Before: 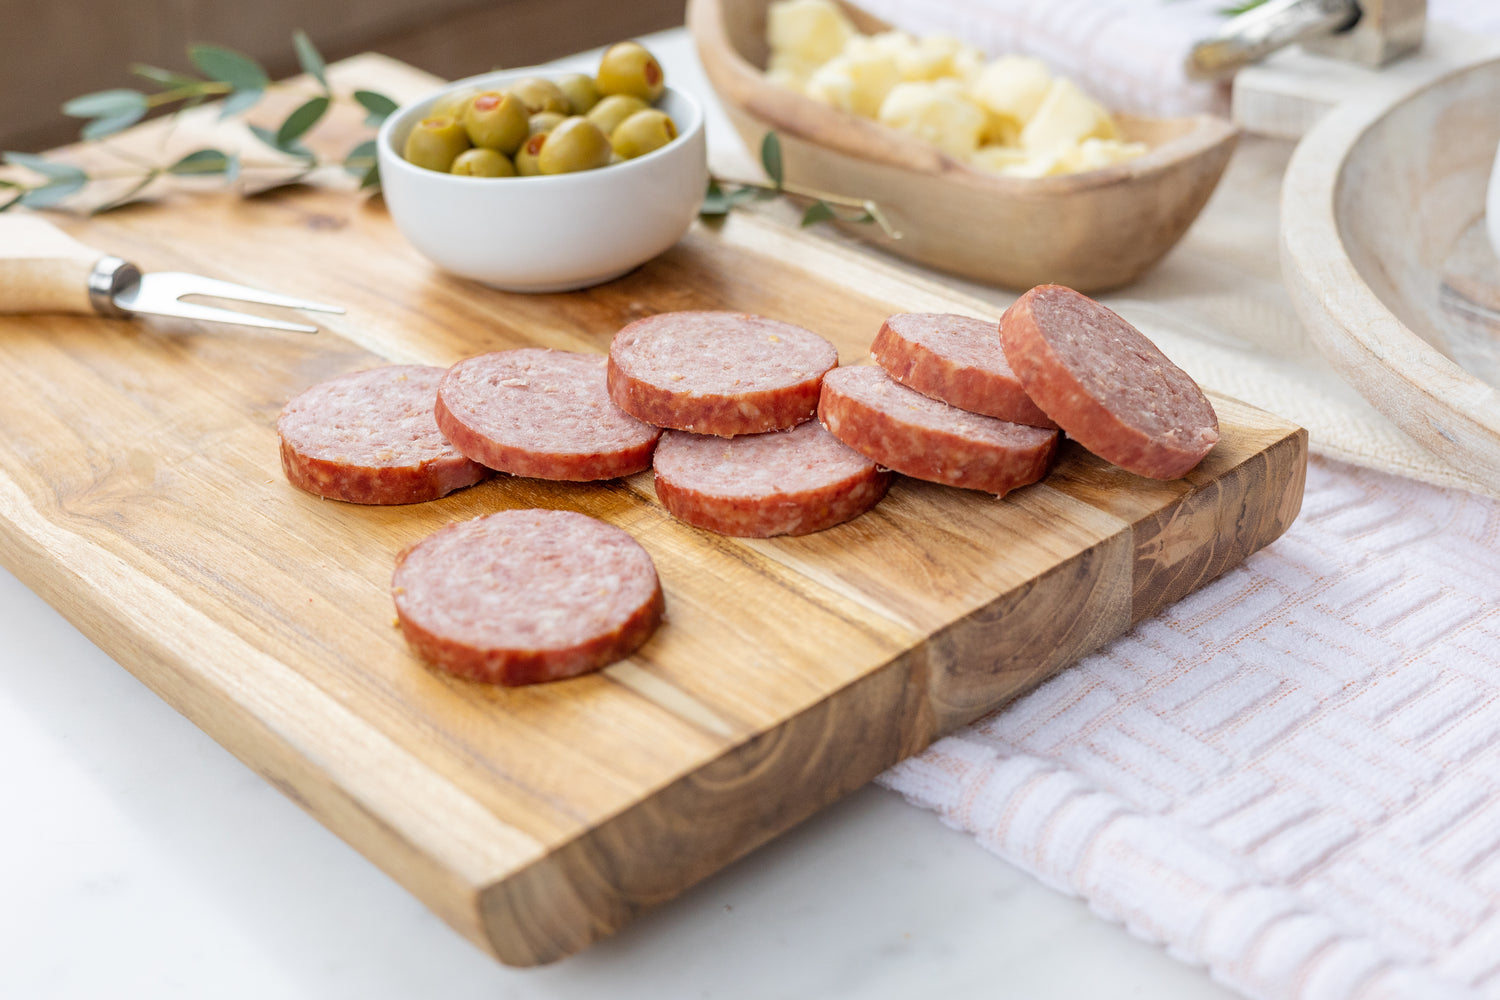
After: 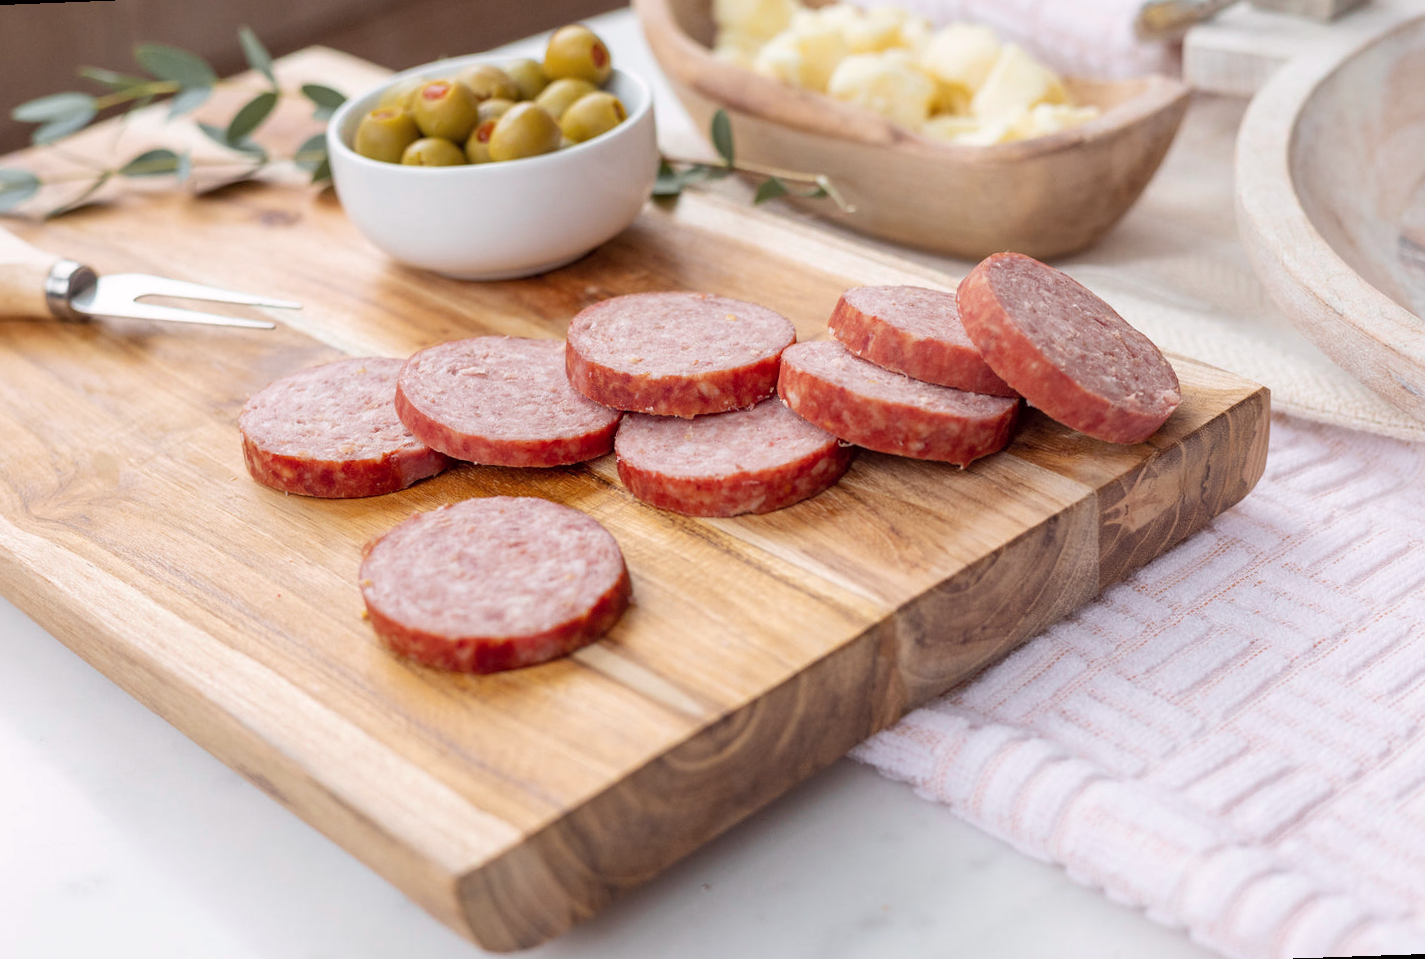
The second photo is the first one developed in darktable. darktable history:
rotate and perspective: rotation -2.12°, lens shift (vertical) 0.009, lens shift (horizontal) -0.008, automatic cropping original format, crop left 0.036, crop right 0.964, crop top 0.05, crop bottom 0.959
tone curve: curves: ch0 [(0, 0) (0.253, 0.237) (1, 1)]; ch1 [(0, 0) (0.401, 0.42) (0.442, 0.47) (0.491, 0.495) (0.511, 0.523) (0.557, 0.565) (0.66, 0.683) (1, 1)]; ch2 [(0, 0) (0.394, 0.413) (0.5, 0.5) (0.578, 0.568) (1, 1)], color space Lab, independent channels, preserve colors none
